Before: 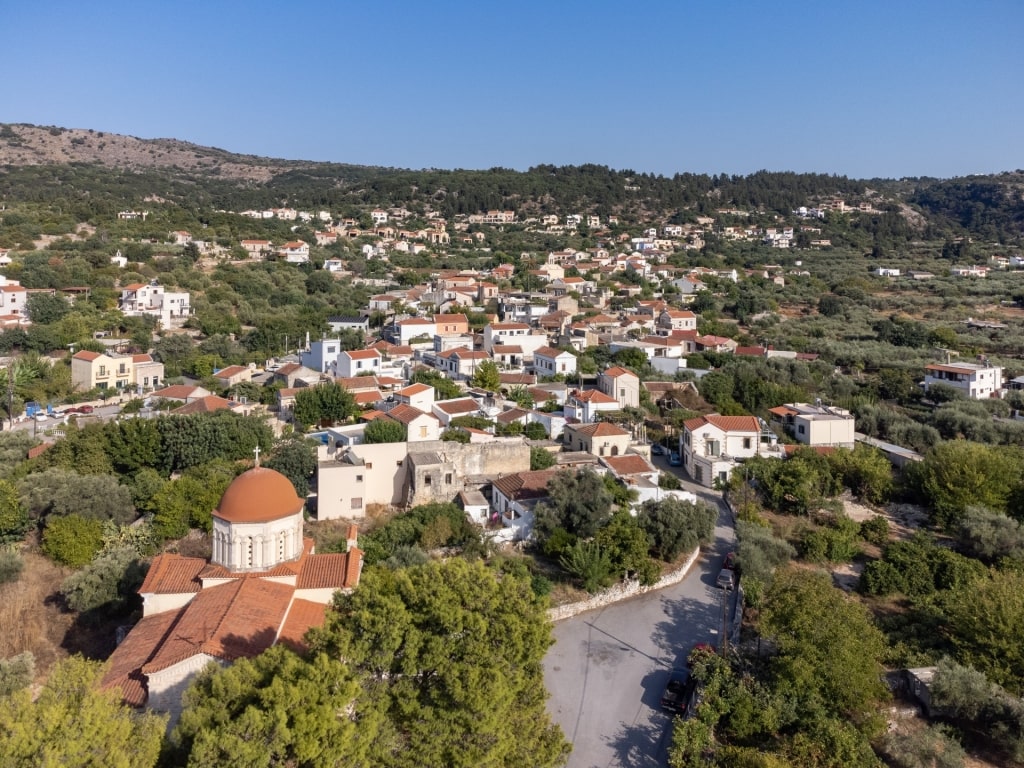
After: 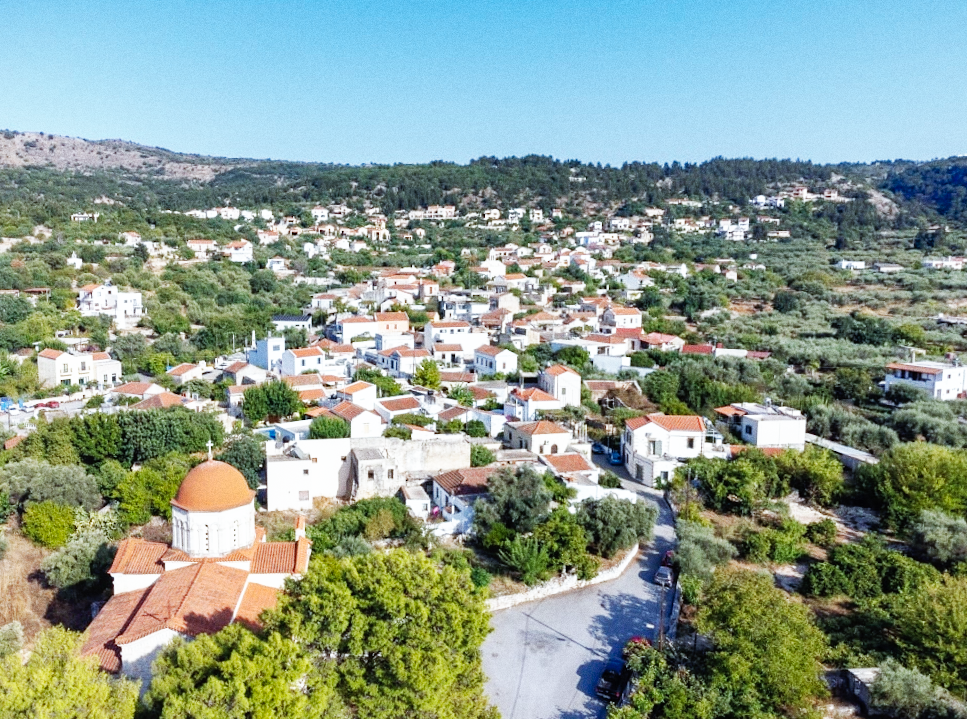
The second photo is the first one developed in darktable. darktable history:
color calibration: illuminant F (fluorescent), F source F9 (Cool White Deluxe 4150 K) – high CRI, x 0.374, y 0.373, temperature 4158.34 K
base curve: curves: ch0 [(0, 0) (0.007, 0.004) (0.027, 0.03) (0.046, 0.07) (0.207, 0.54) (0.442, 0.872) (0.673, 0.972) (1, 1)], preserve colors none
grain: coarseness 0.09 ISO
rotate and perspective: rotation 0.062°, lens shift (vertical) 0.115, lens shift (horizontal) -0.133, crop left 0.047, crop right 0.94, crop top 0.061, crop bottom 0.94
shadows and highlights: on, module defaults
